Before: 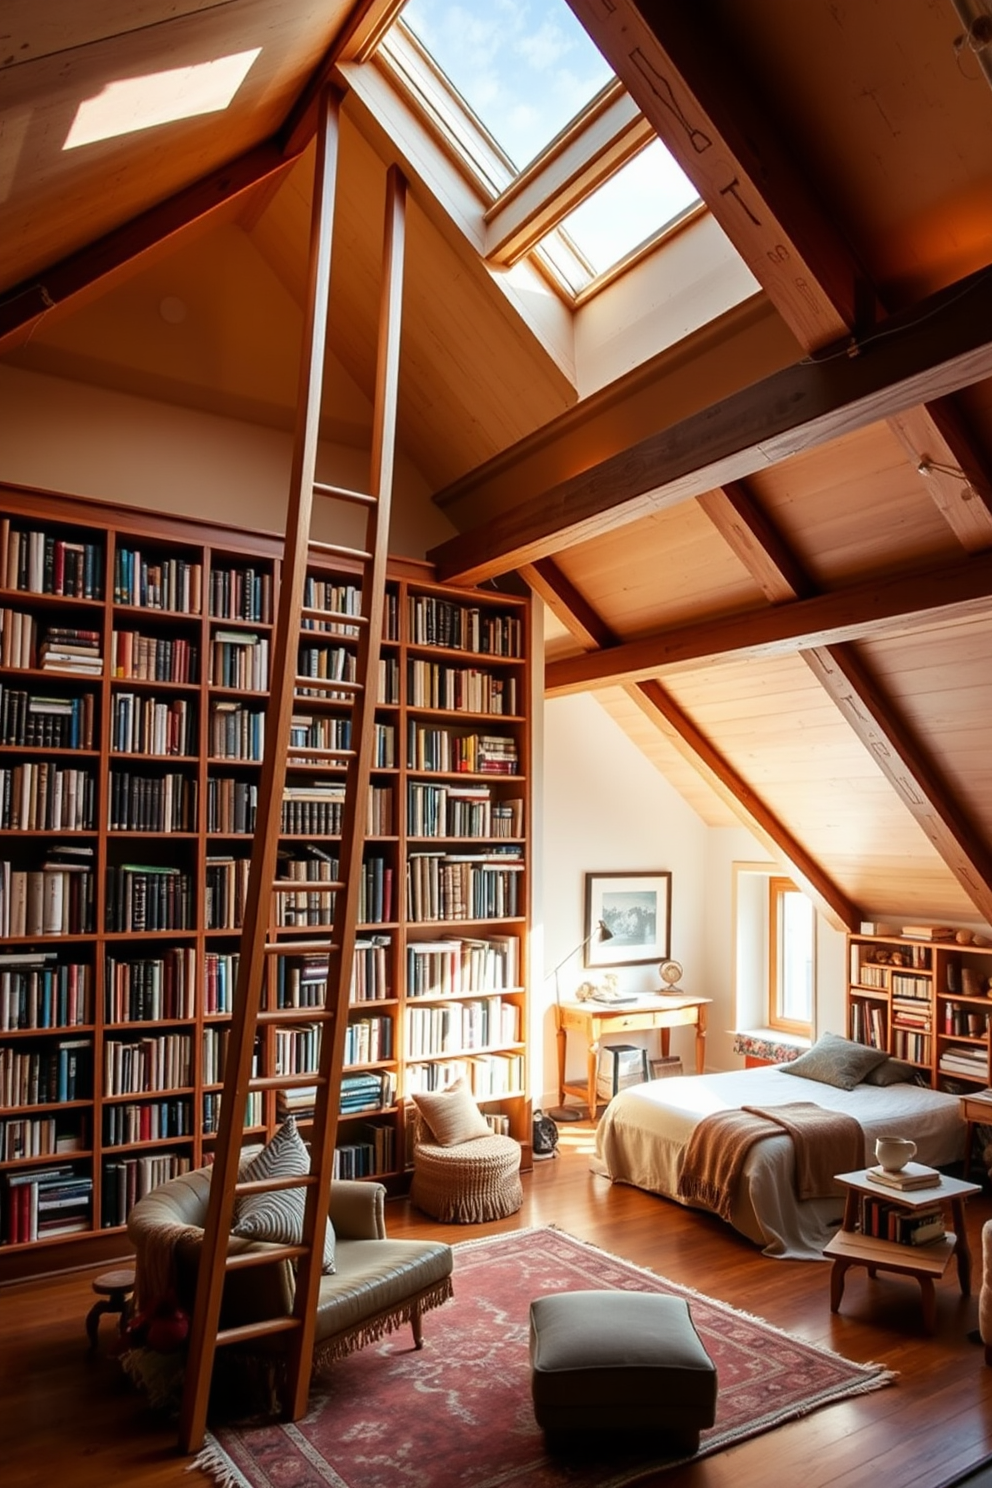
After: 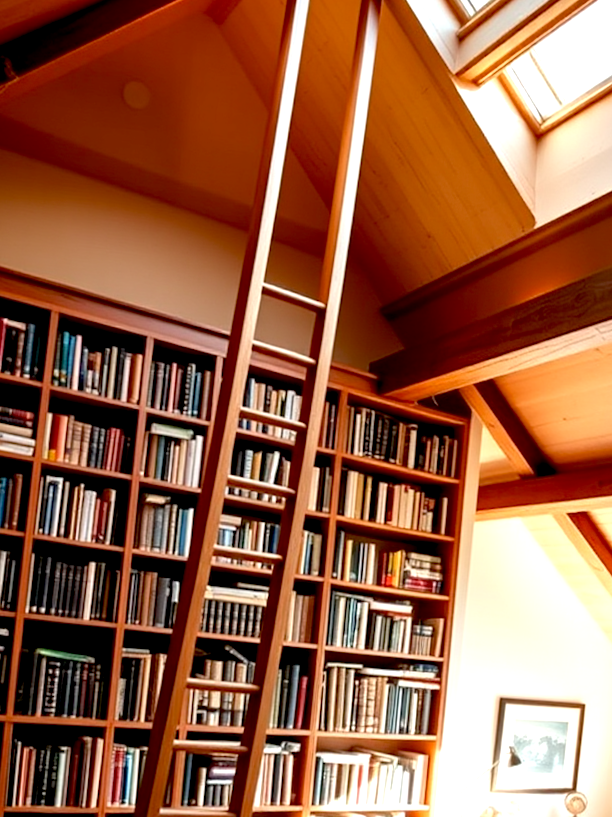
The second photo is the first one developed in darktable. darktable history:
crop and rotate: angle -4.99°, left 2.122%, top 6.945%, right 27.566%, bottom 30.519%
rotate and perspective: rotation 0.174°, lens shift (vertical) 0.013, lens shift (horizontal) 0.019, shear 0.001, automatic cropping original format, crop left 0.007, crop right 0.991, crop top 0.016, crop bottom 0.997
color balance: mode lift, gamma, gain (sRGB)
exposure: black level correction 0.012, exposure 0.7 EV, compensate exposure bias true, compensate highlight preservation false
